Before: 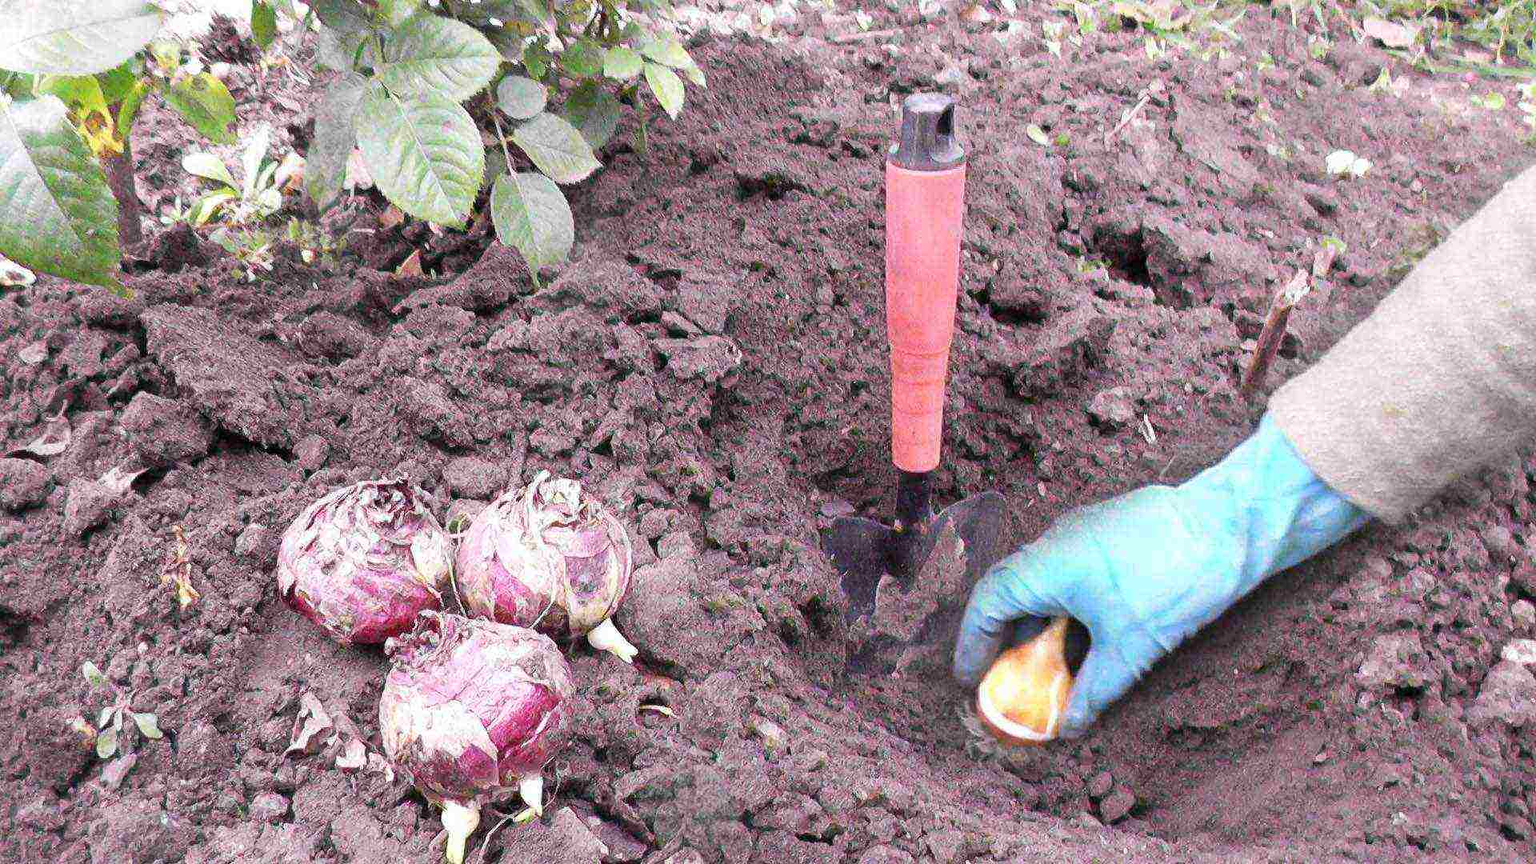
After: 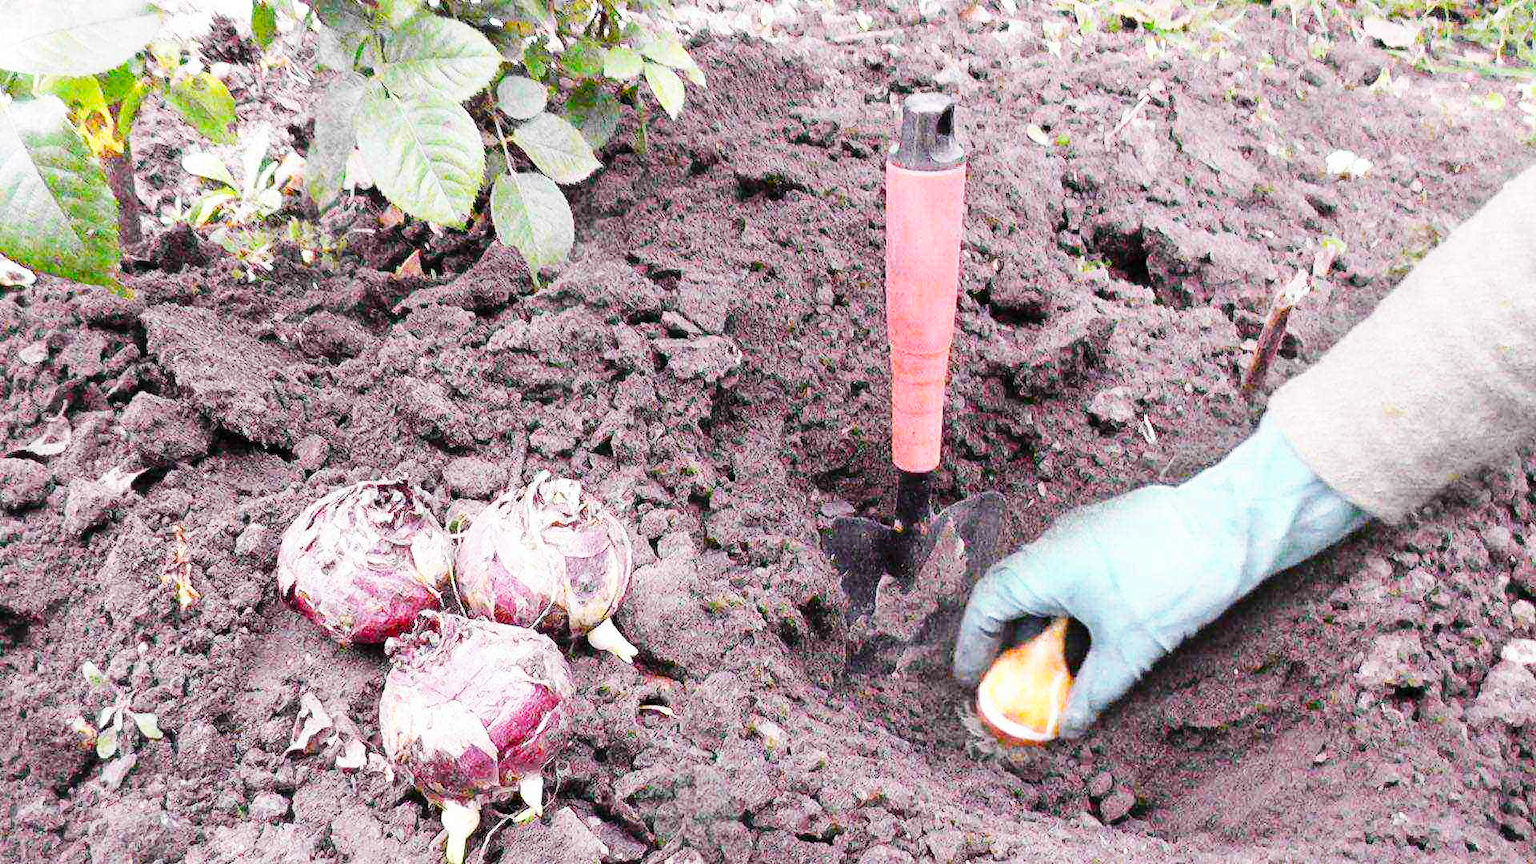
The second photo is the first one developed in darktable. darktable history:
color zones: curves: ch1 [(0.25, 0.61) (0.75, 0.248)]
base curve: curves: ch0 [(0, 0) (0.032, 0.025) (0.121, 0.166) (0.206, 0.329) (0.605, 0.79) (1, 1)], preserve colors none
